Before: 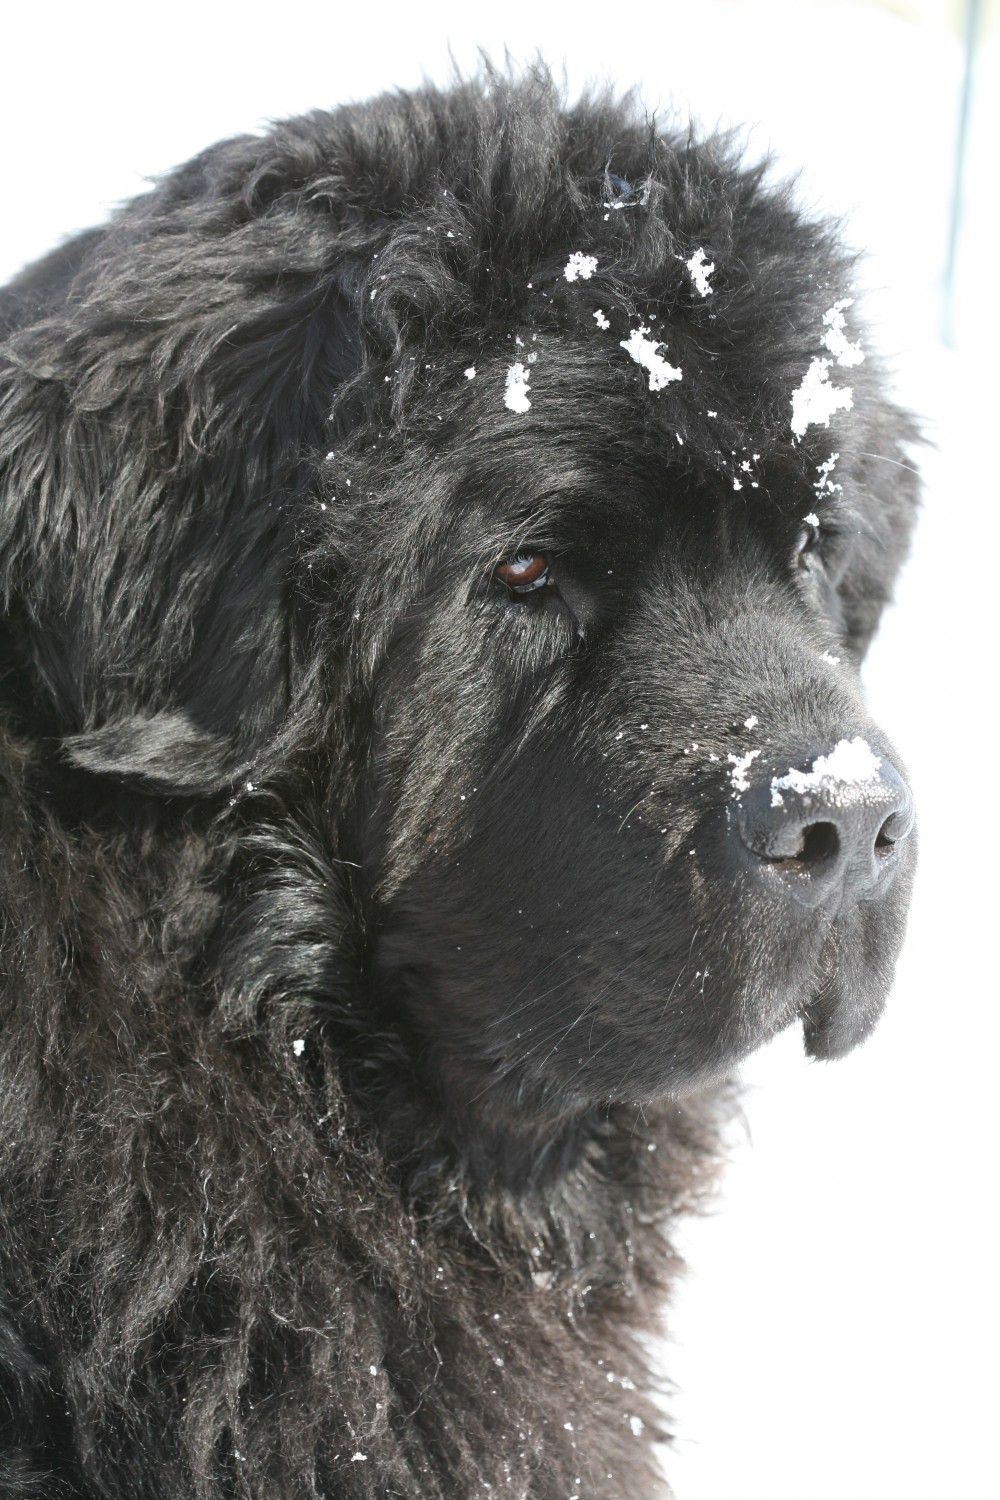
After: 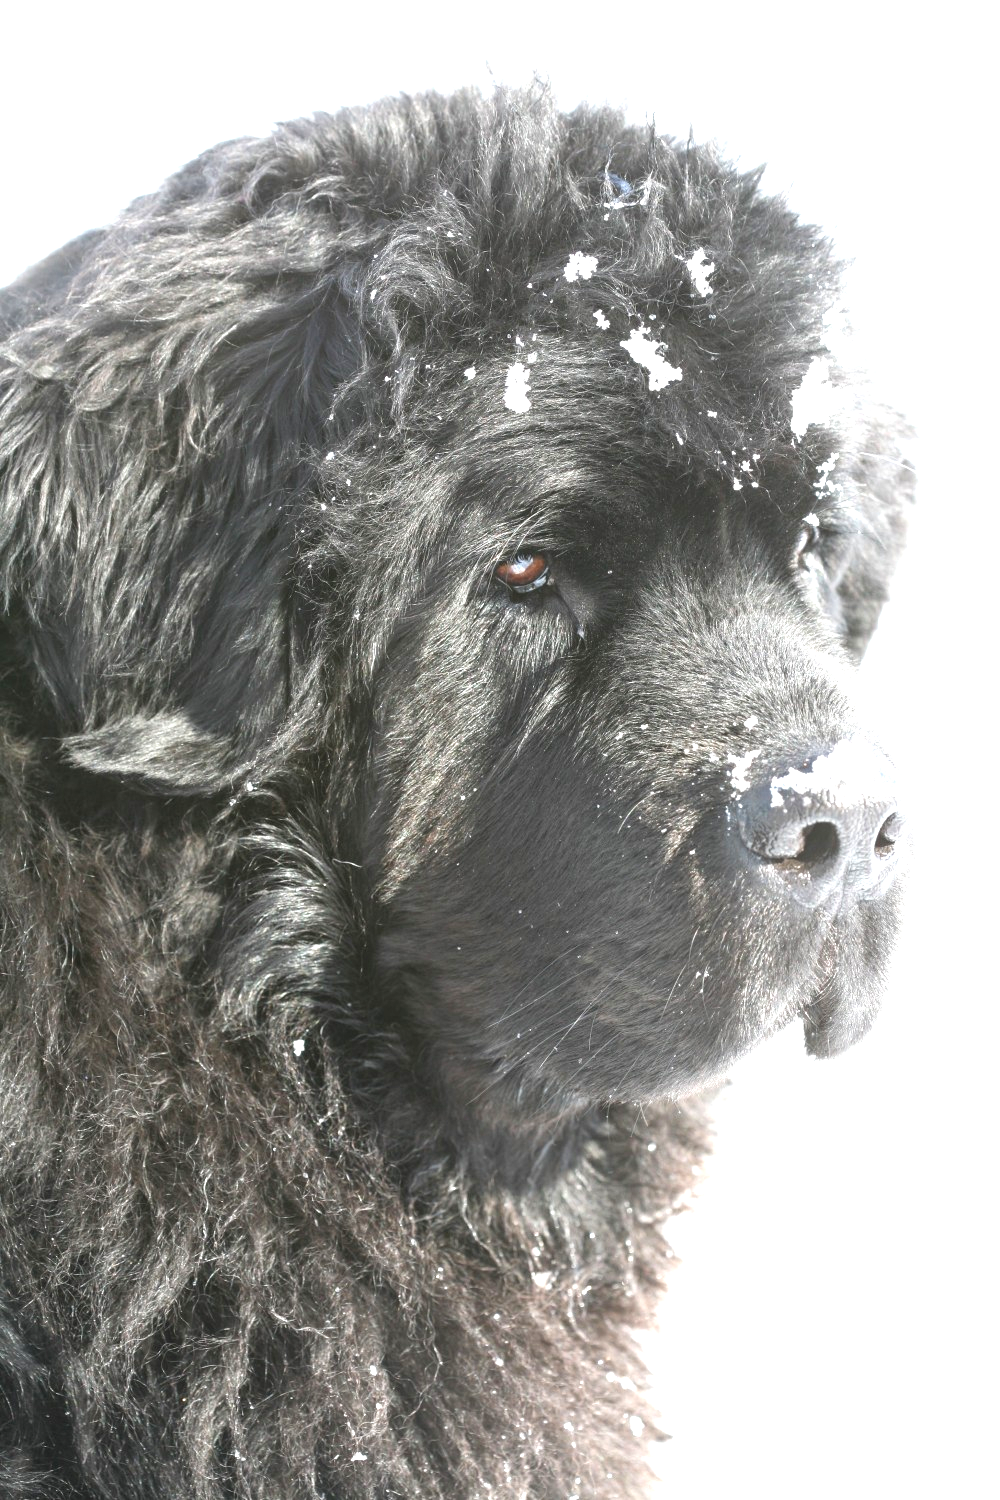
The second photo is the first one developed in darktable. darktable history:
exposure: exposure 1.163 EV, compensate highlight preservation false
local contrast: detail 109%
